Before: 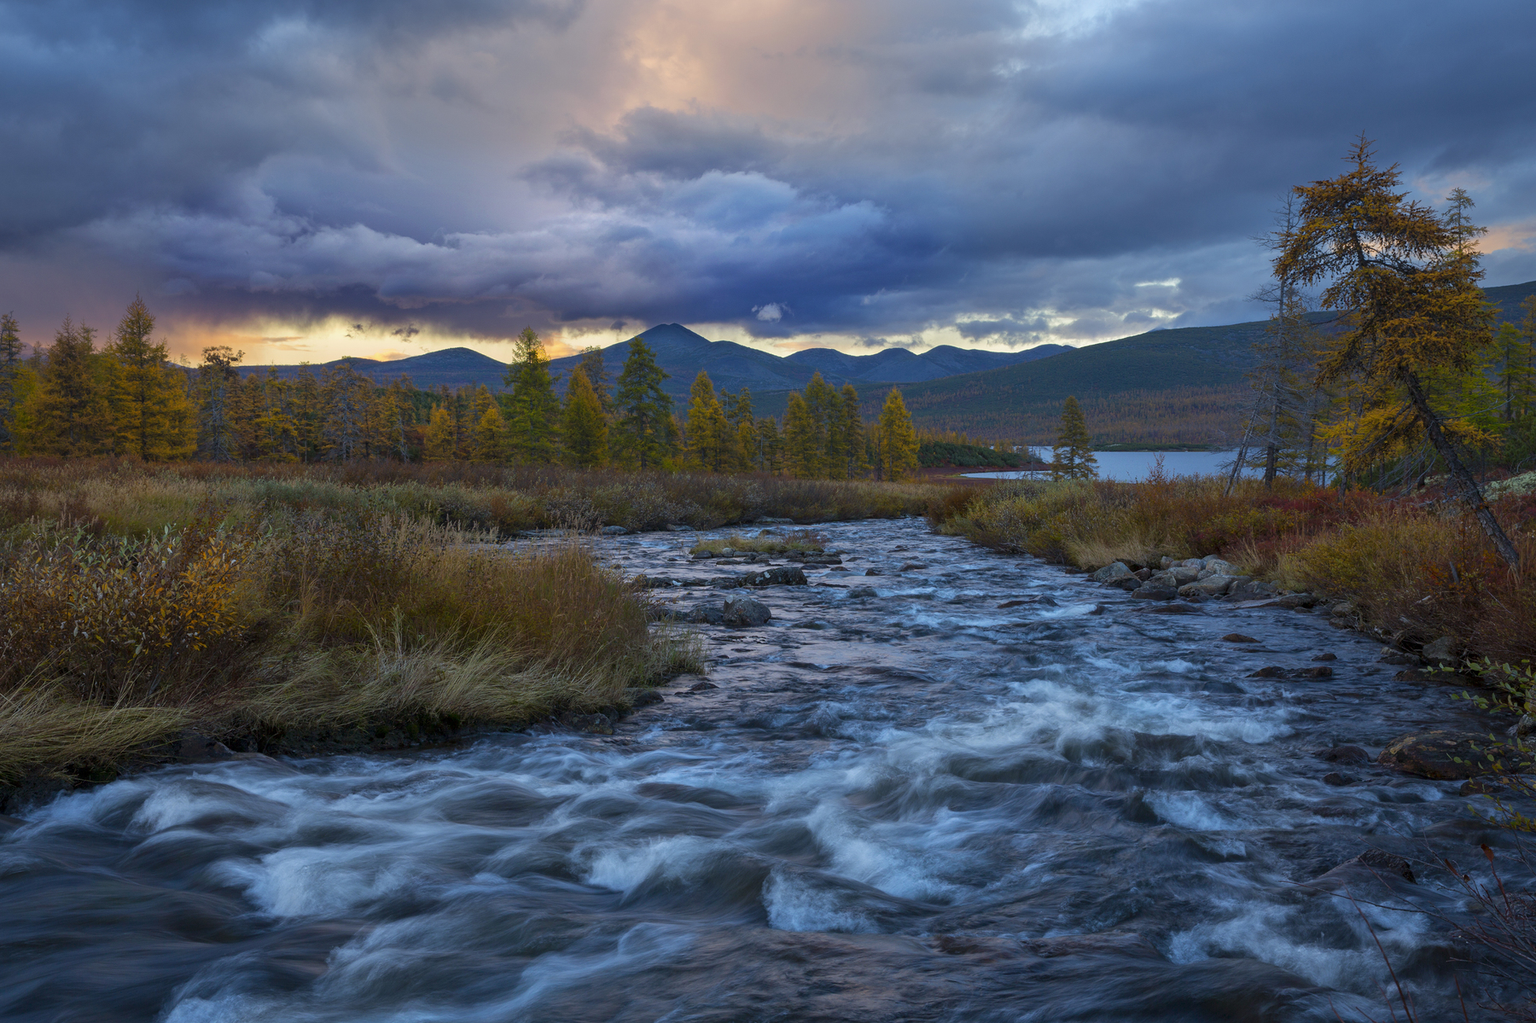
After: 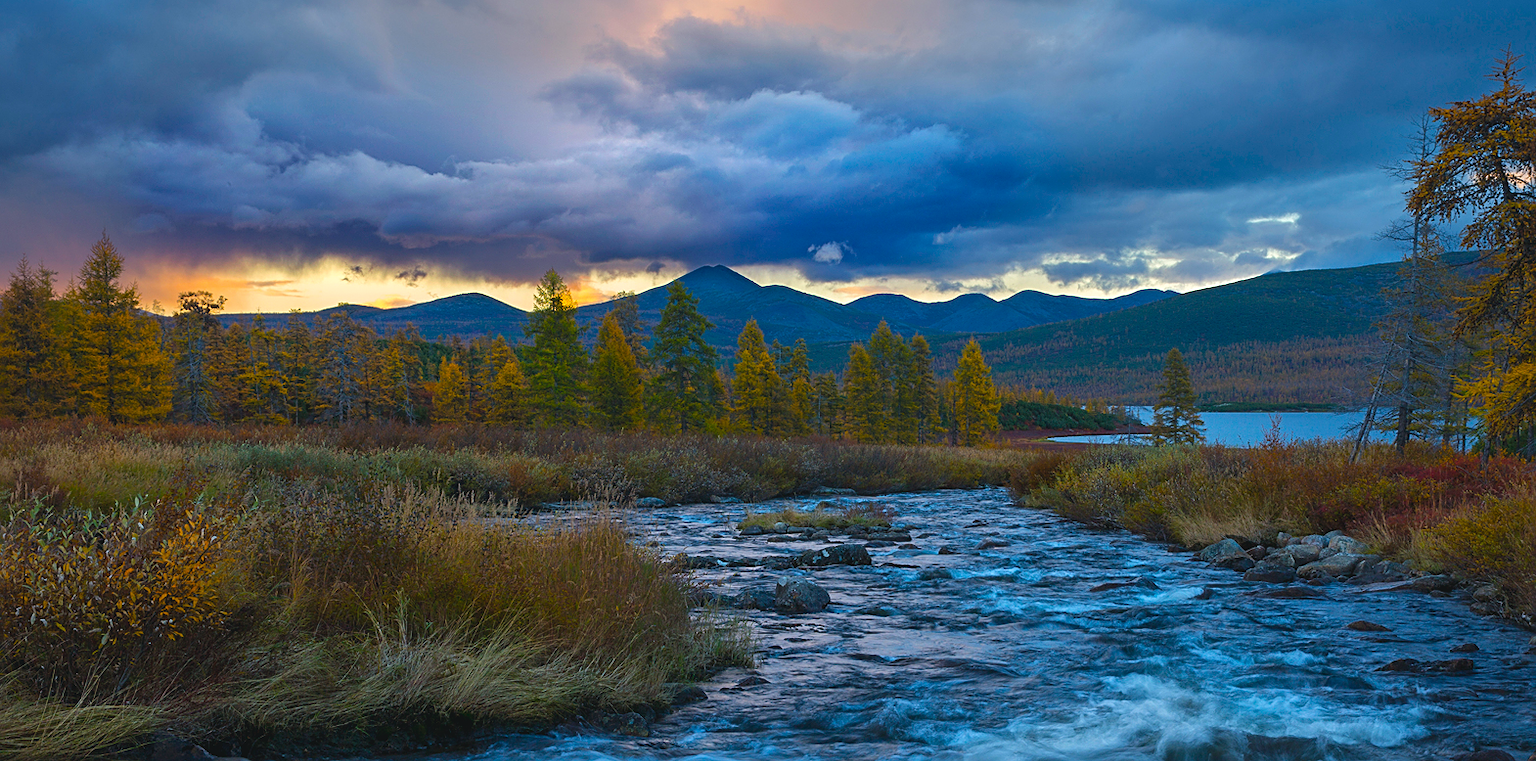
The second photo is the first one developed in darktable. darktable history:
crop: left 3.099%, top 9.012%, right 9.639%, bottom 26.062%
color balance rgb: shadows lift › chroma 2.024%, shadows lift › hue 217.39°, global offset › luminance 0.771%, perceptual saturation grading › global saturation 30.46%, contrast 5.546%
sharpen: on, module defaults
